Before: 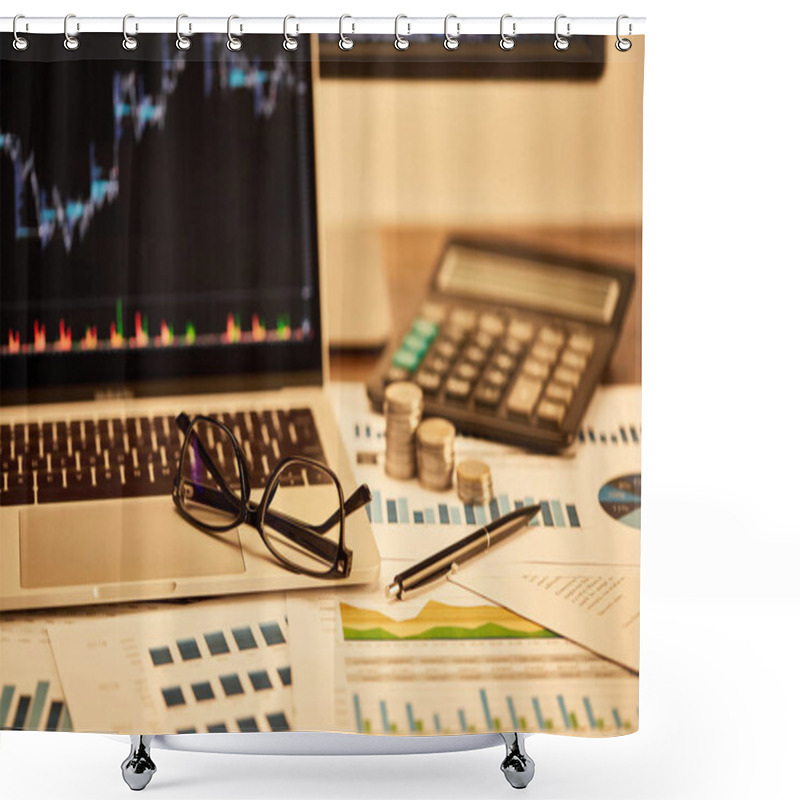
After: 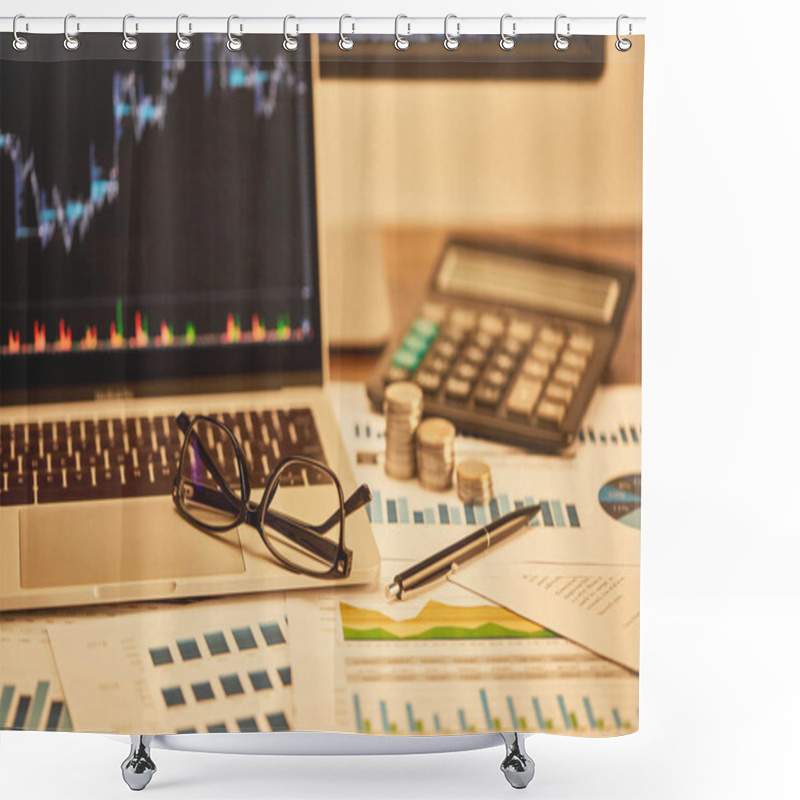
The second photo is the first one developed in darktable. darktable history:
local contrast: highlights 45%, shadows 3%, detail 99%
